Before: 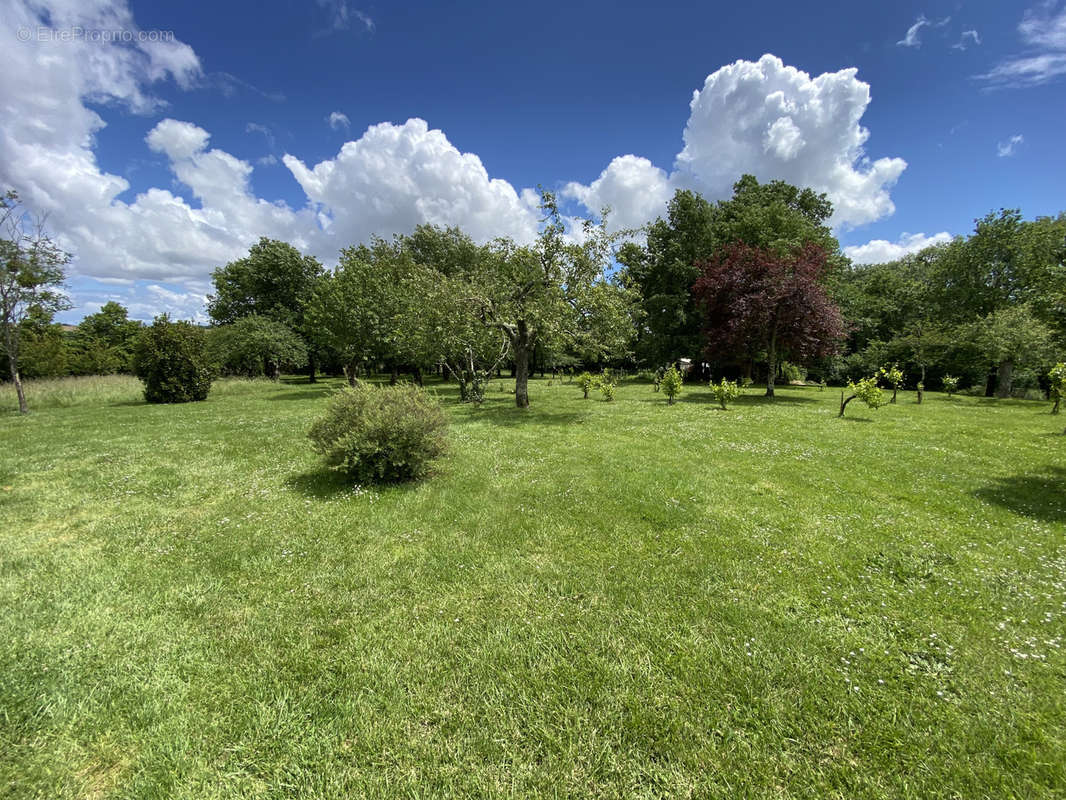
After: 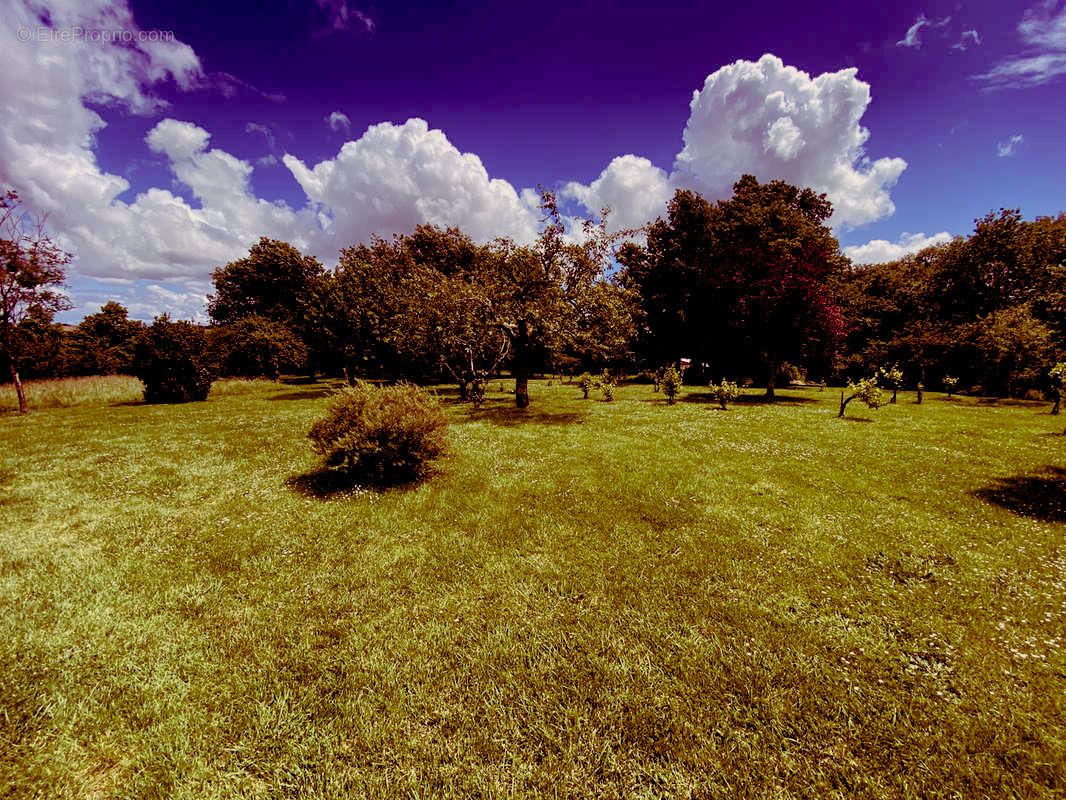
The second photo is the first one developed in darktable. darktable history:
color balance rgb: shadows lift › luminance -19.074%, shadows lift › chroma 35.234%, power › hue 60.31°, highlights gain › chroma 3.227%, highlights gain › hue 55.19°, perceptual saturation grading › global saturation 20%, perceptual saturation grading › highlights -49.019%, perceptual saturation grading › shadows 25.779%, global vibrance 31.456%
exposure: black level correction 0.045, exposure -0.235 EV, compensate exposure bias true, compensate highlight preservation false
